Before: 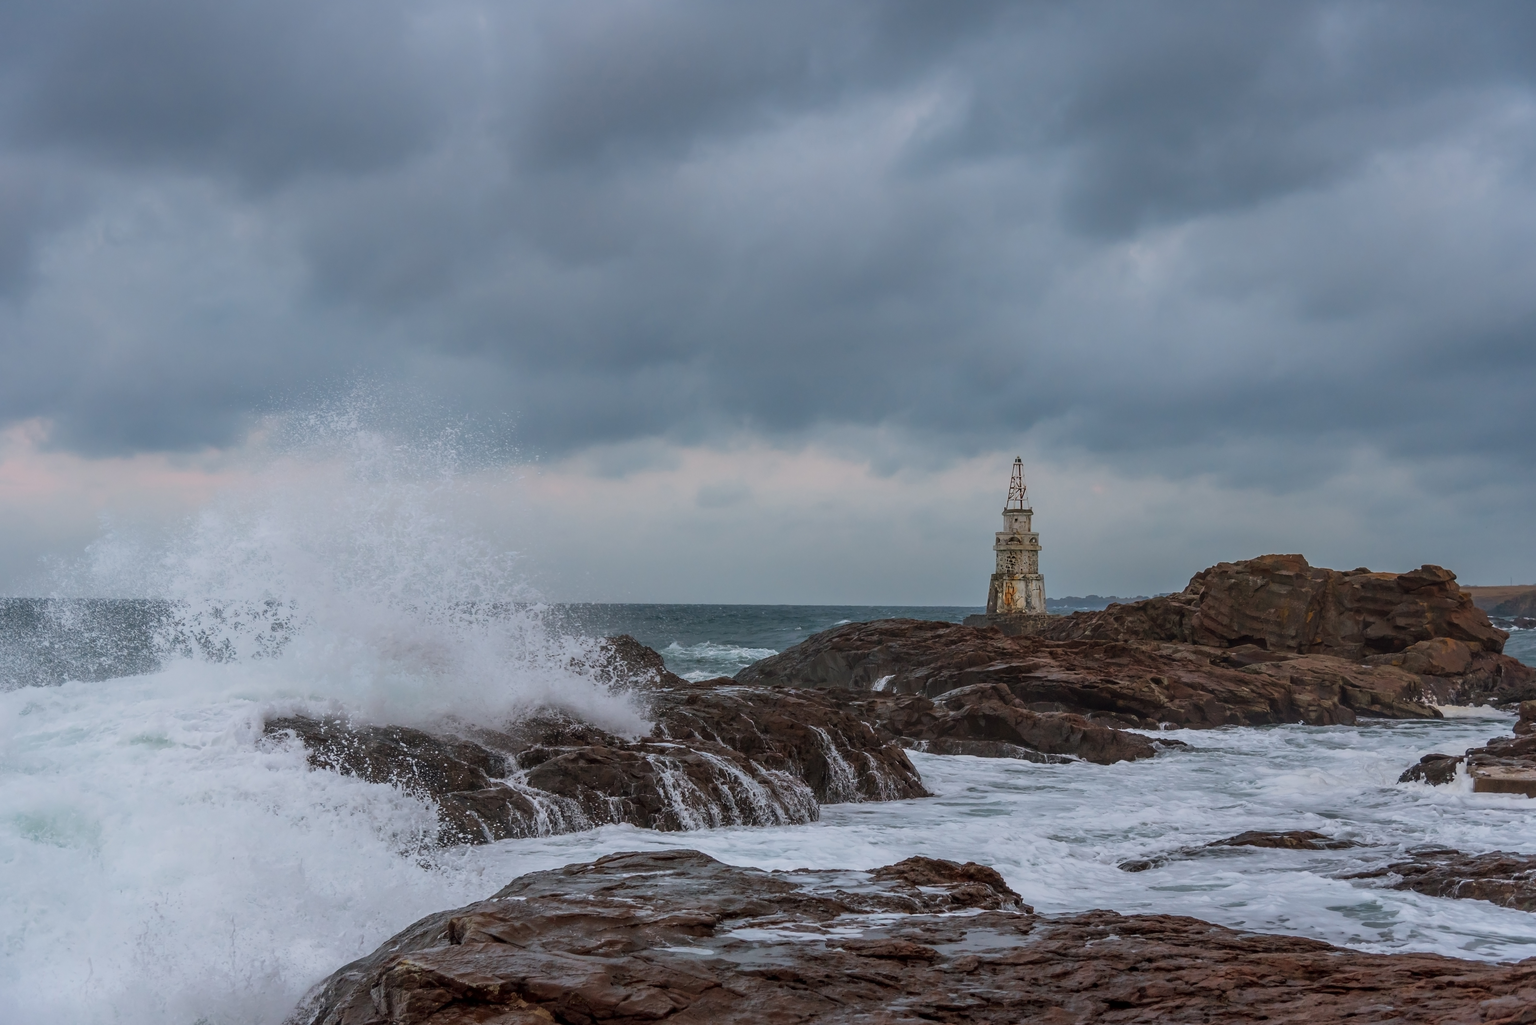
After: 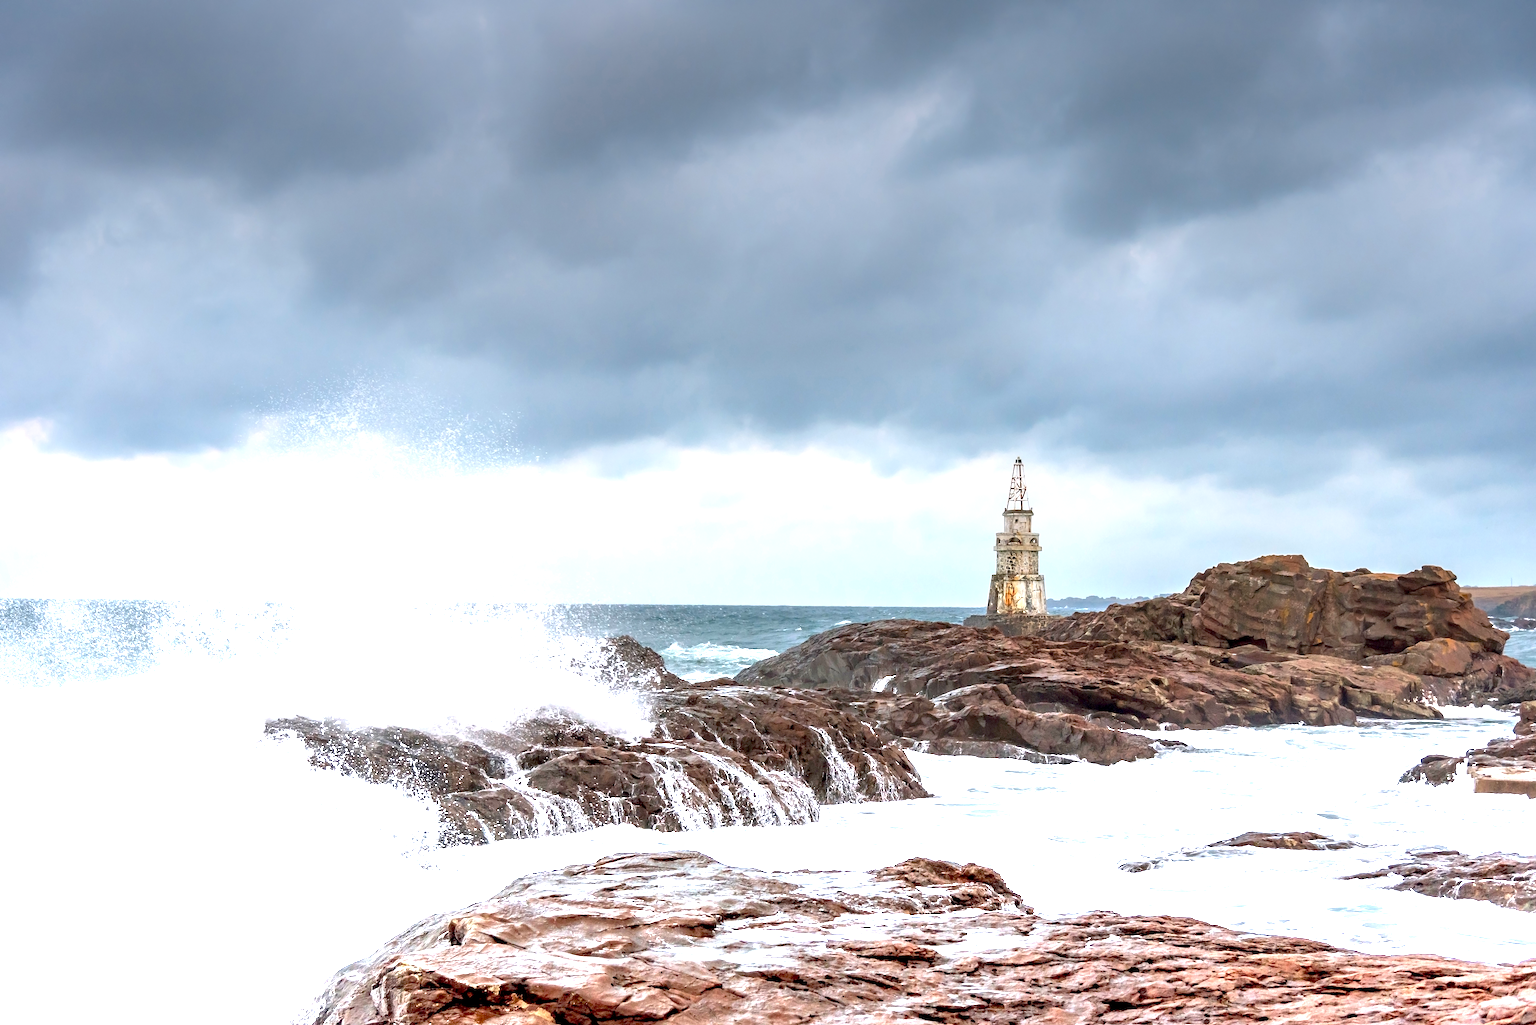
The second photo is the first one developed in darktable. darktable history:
exposure: black level correction 0.005, exposure 0.417 EV, compensate highlight preservation false
graduated density: density -3.9 EV
white balance: emerald 1
